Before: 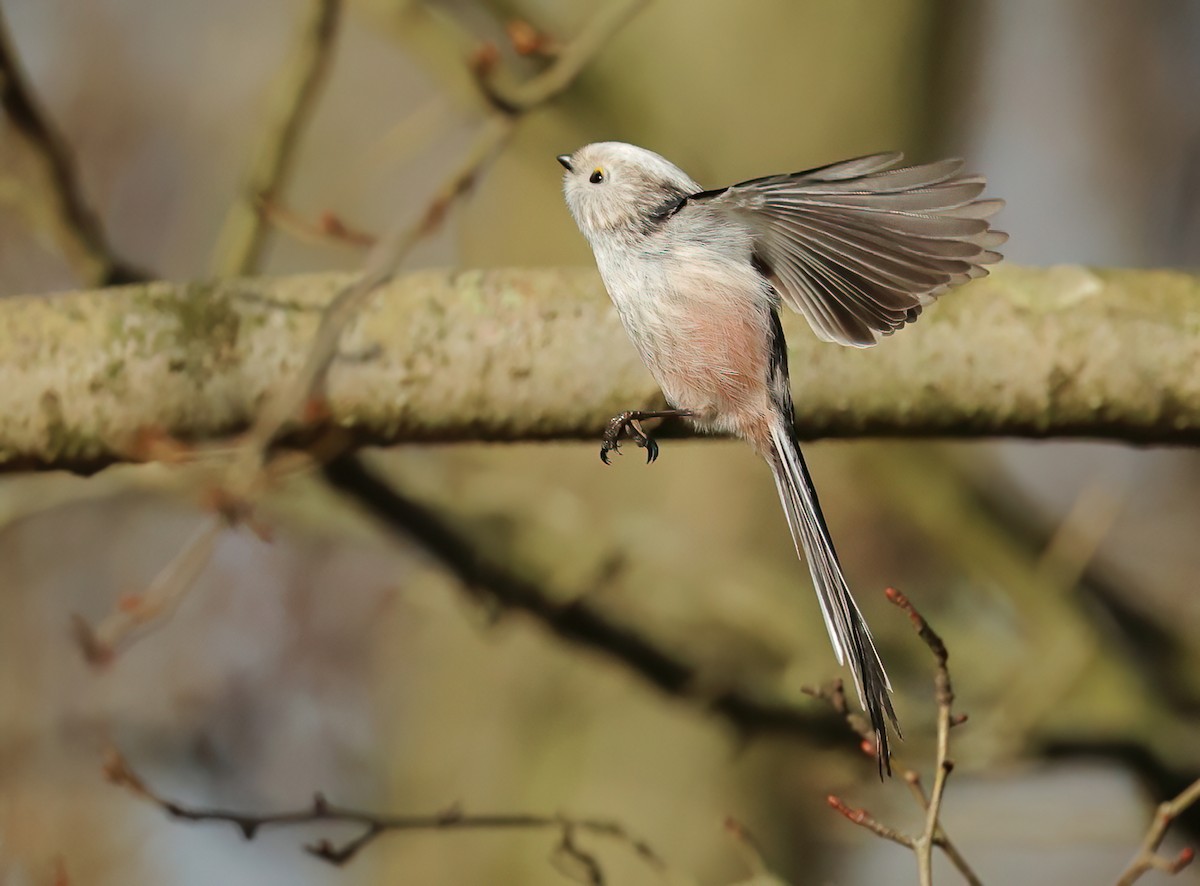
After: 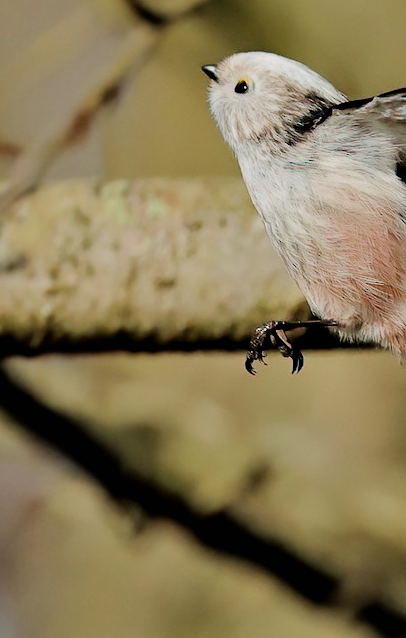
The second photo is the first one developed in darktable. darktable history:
crop and rotate: left 29.647%, top 10.195%, right 36.442%, bottom 17.736%
contrast equalizer: y [[0.6 ×6], [0.55 ×6], [0 ×6], [0 ×6], [0 ×6]]
shadows and highlights: shadows 49.49, highlights -41.12, soften with gaussian
filmic rgb: black relative exposure -7.65 EV, white relative exposure 4.56 EV, hardness 3.61
